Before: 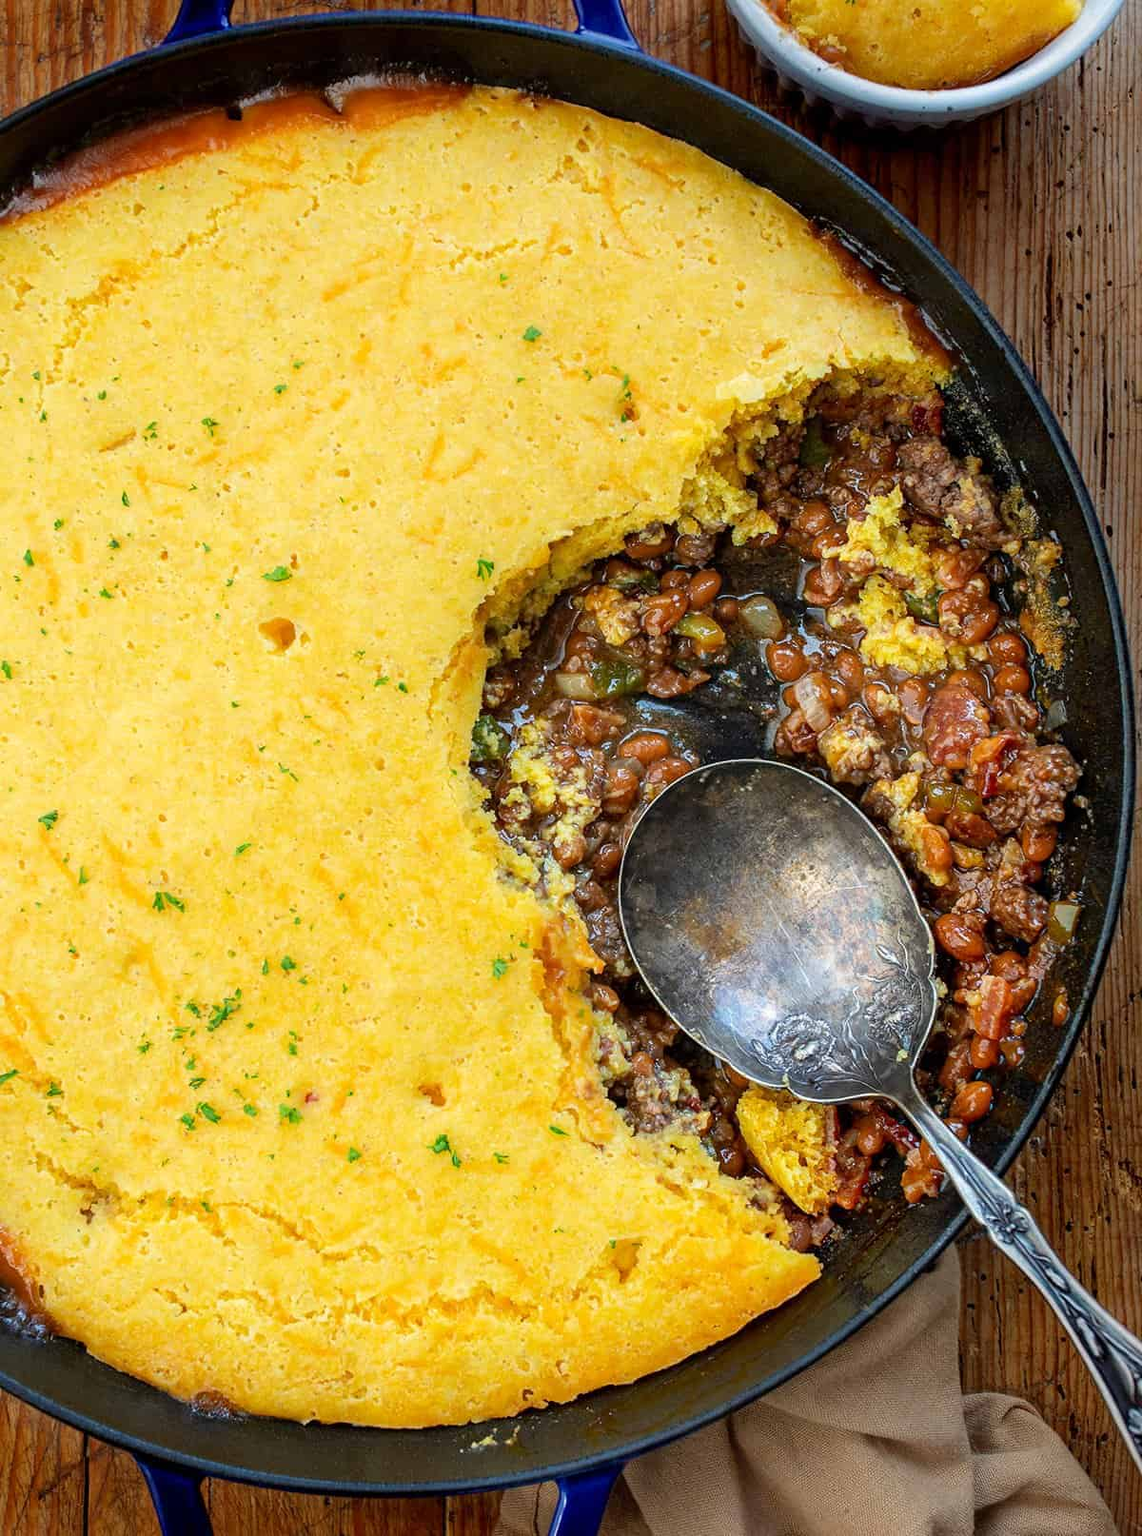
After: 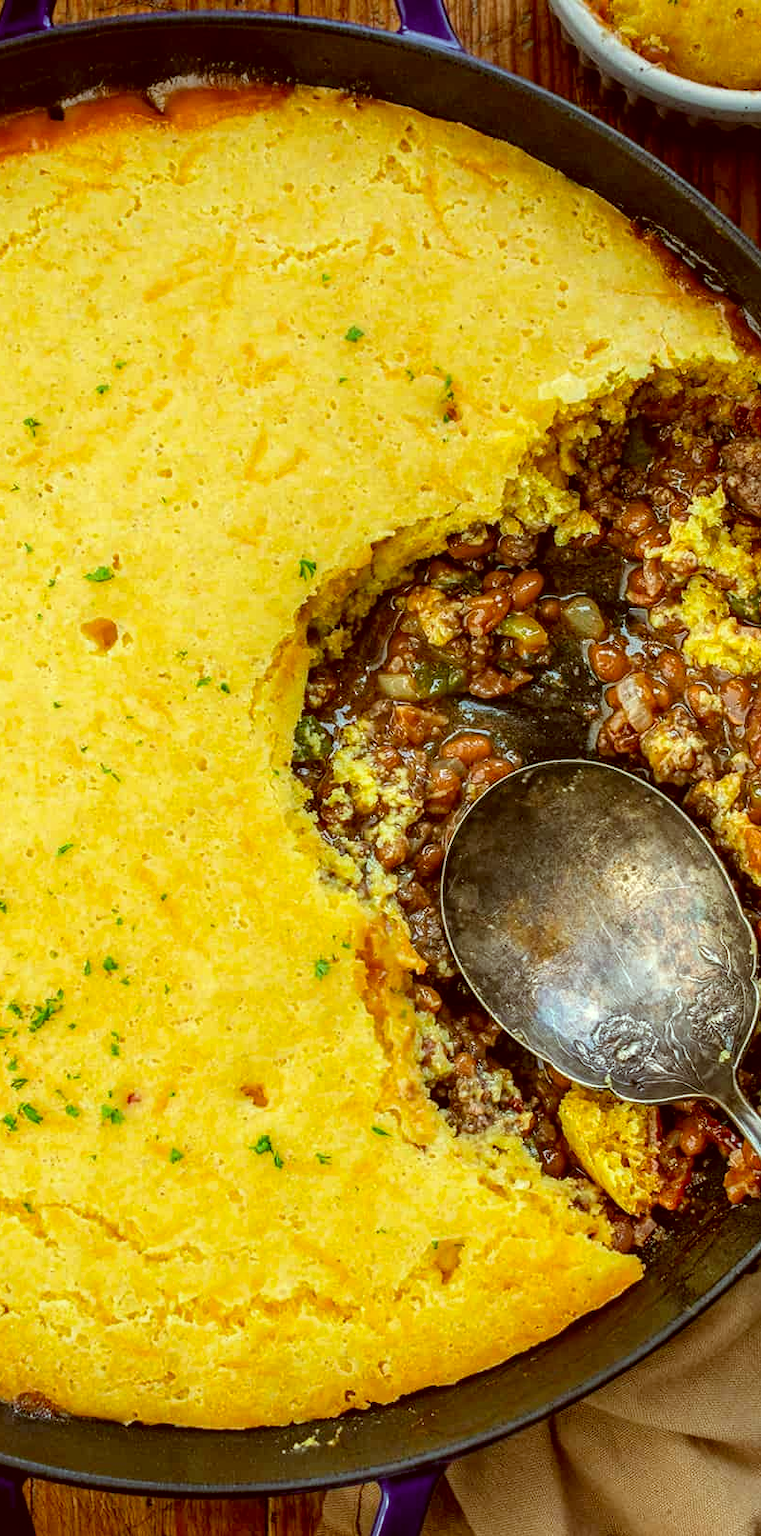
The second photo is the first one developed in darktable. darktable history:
local contrast: on, module defaults
exposure: exposure -0.013 EV, compensate highlight preservation false
color correction: highlights a* -6.1, highlights b* 9.17, shadows a* 10.23, shadows b* 23.77
crop and rotate: left 15.658%, right 17.661%
